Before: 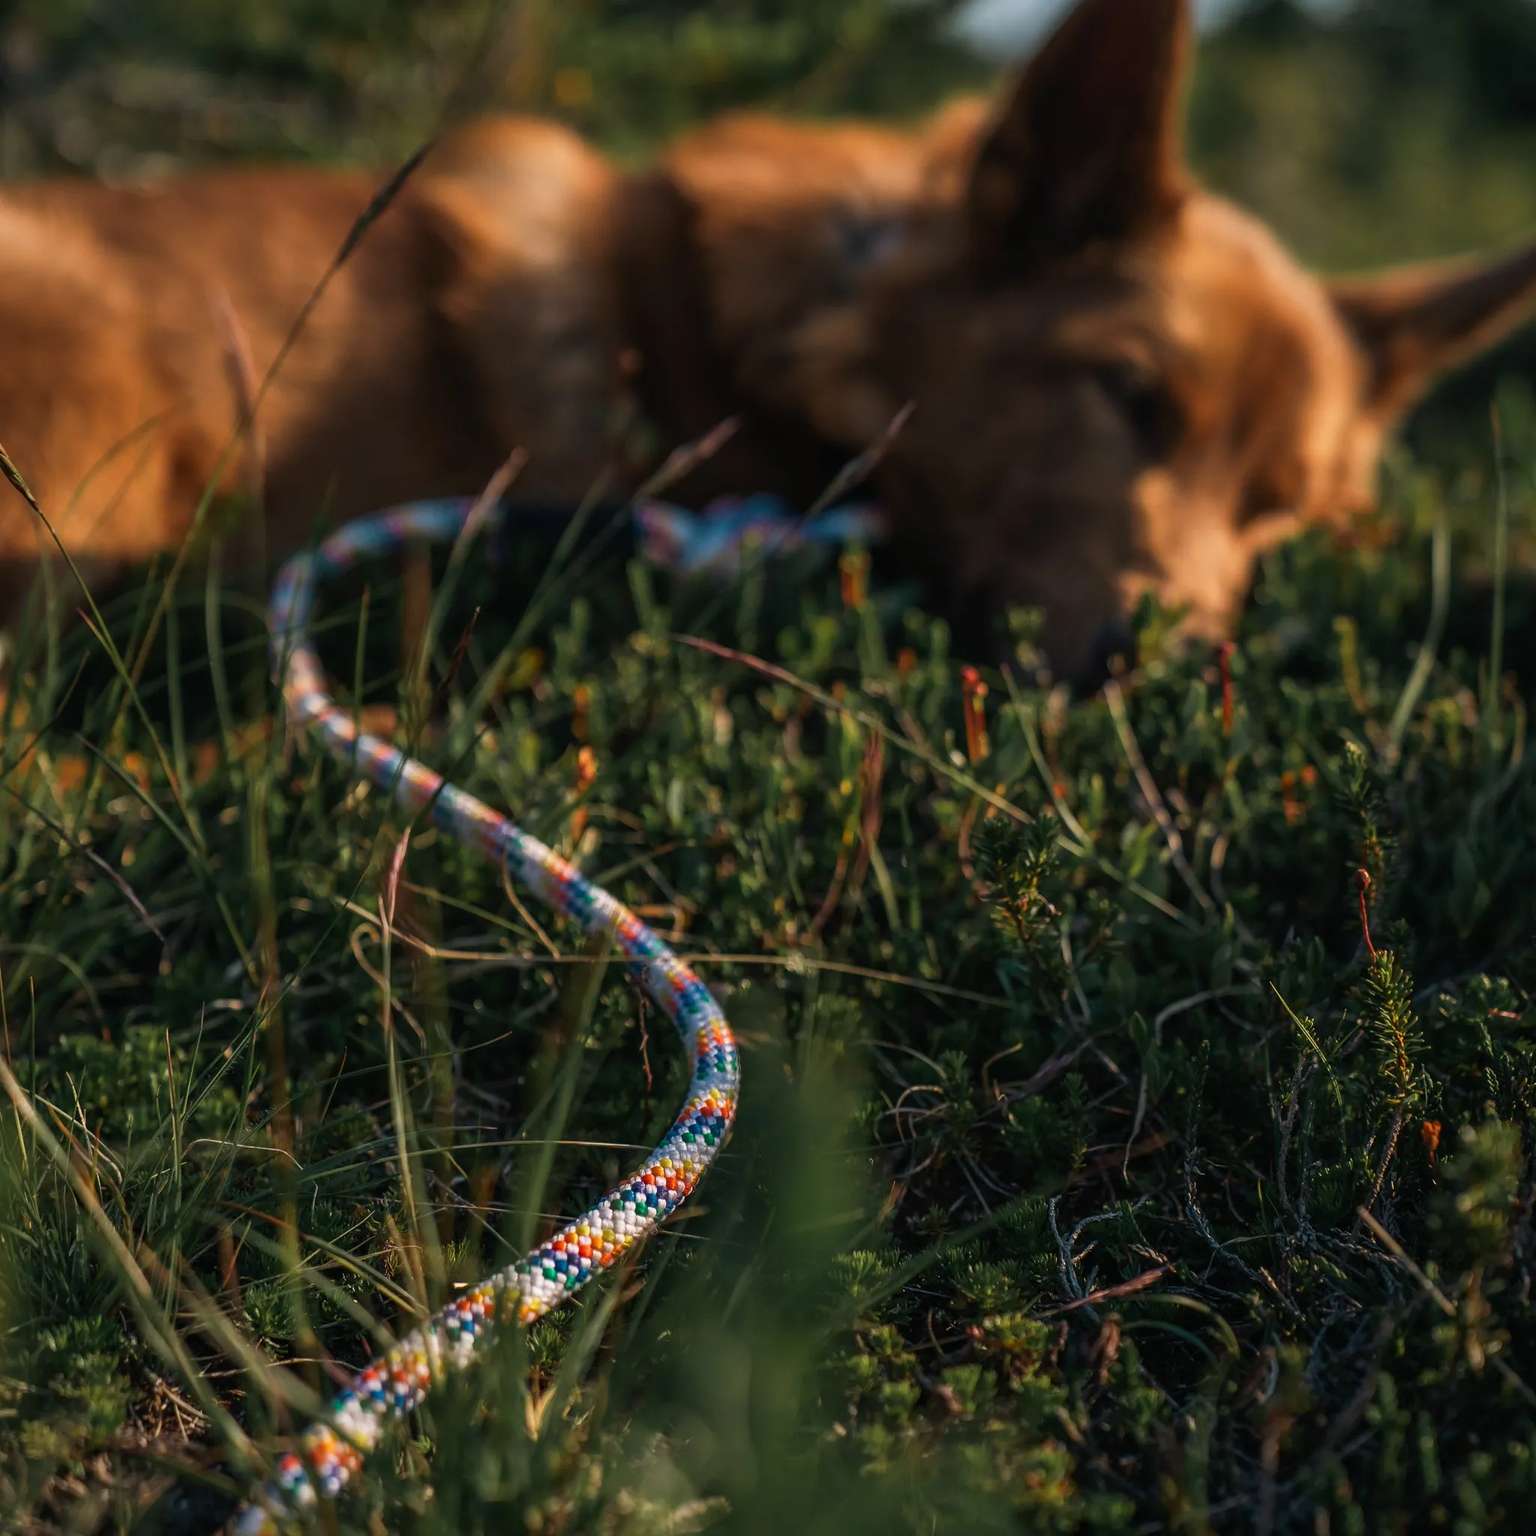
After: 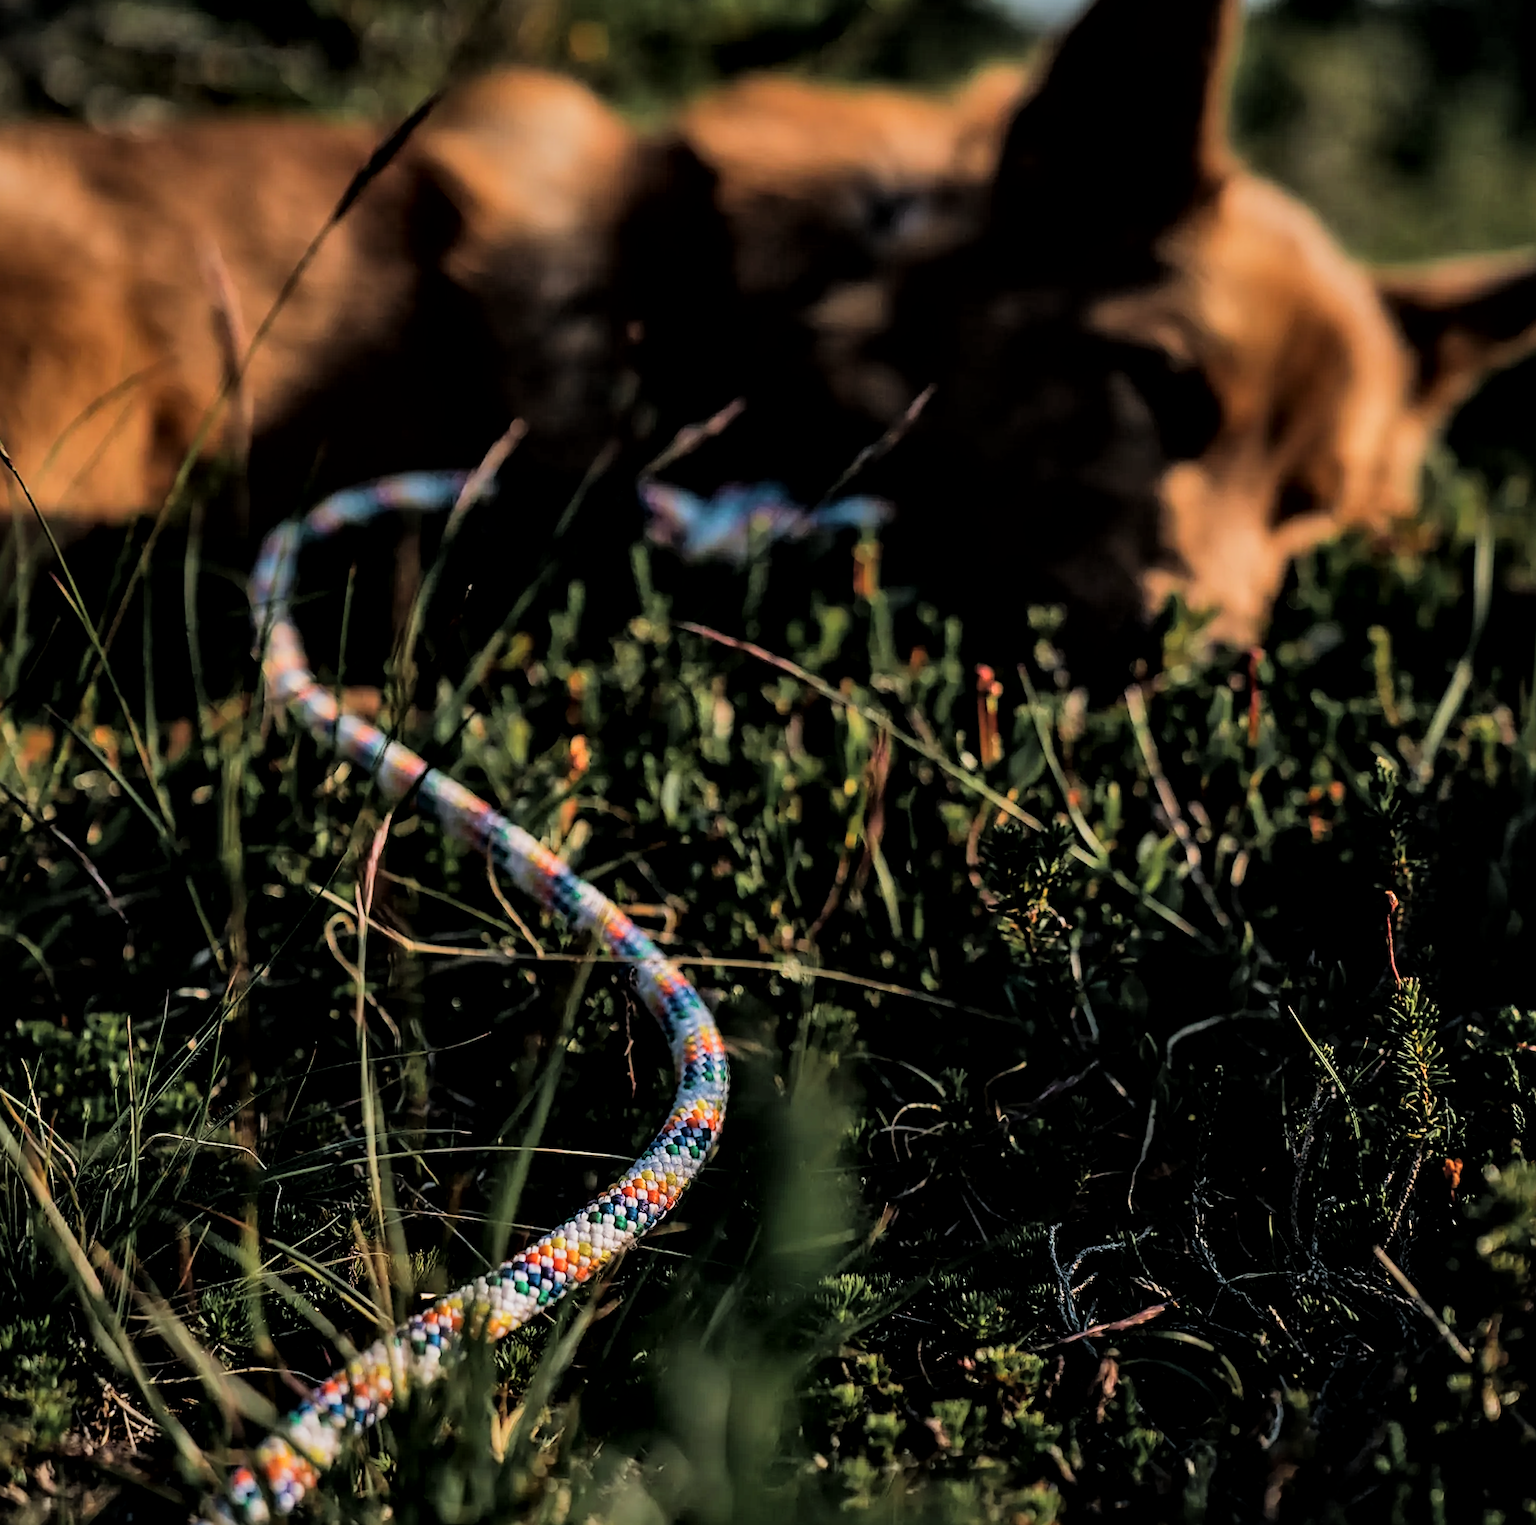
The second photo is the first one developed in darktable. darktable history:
filmic rgb: black relative exposure -5 EV, hardness 2.88, contrast 1.2, highlights saturation mix -30%
exposure: black level correction 0, compensate exposure bias true, compensate highlight preservation false
crop and rotate: angle -2.38°
local contrast: mode bilateral grid, contrast 20, coarseness 100, detail 150%, midtone range 0.2
sharpen: on, module defaults
rotate and perspective: rotation -0.45°, automatic cropping original format, crop left 0.008, crop right 0.992, crop top 0.012, crop bottom 0.988
shadows and highlights: shadows 35, highlights -35, soften with gaussian
